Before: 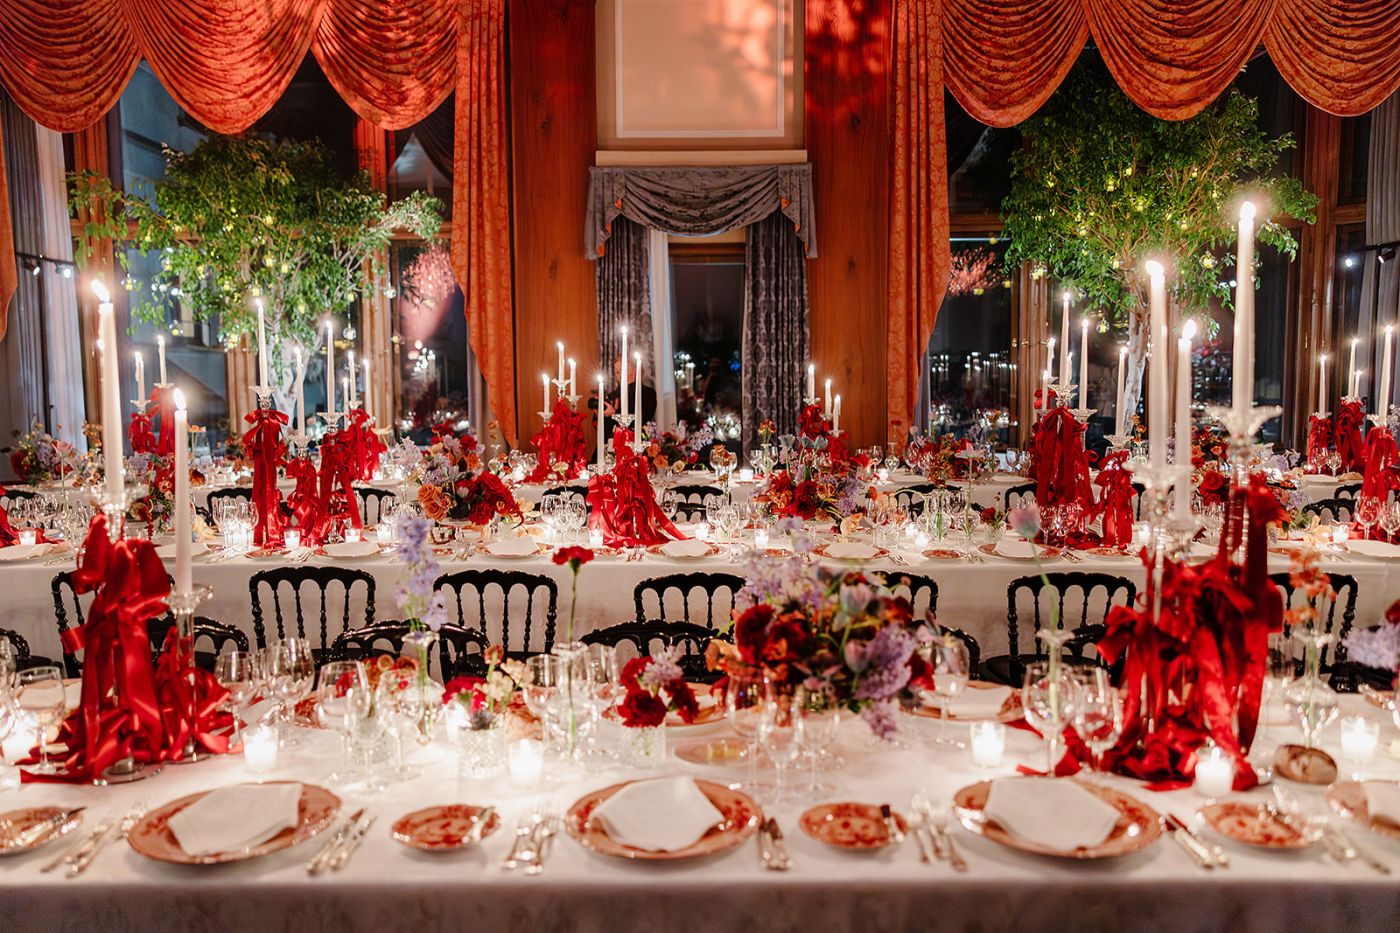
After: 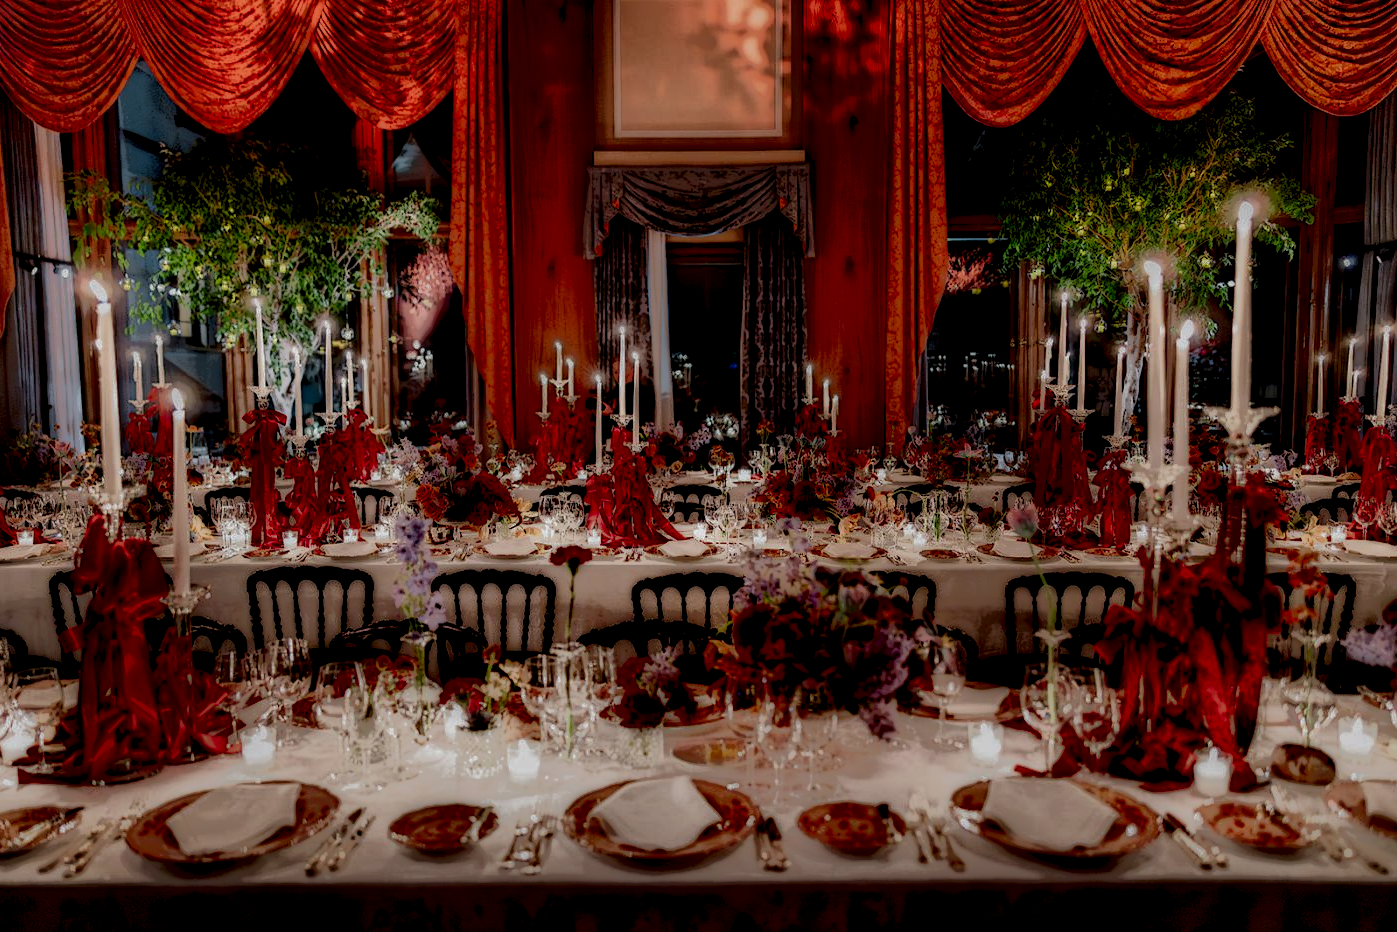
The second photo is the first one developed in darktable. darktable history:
local contrast: highlights 4%, shadows 247%, detail 164%, midtone range 0.001
shadows and highlights: white point adjustment 0.057, soften with gaussian
crop and rotate: left 0.162%, bottom 0.002%
